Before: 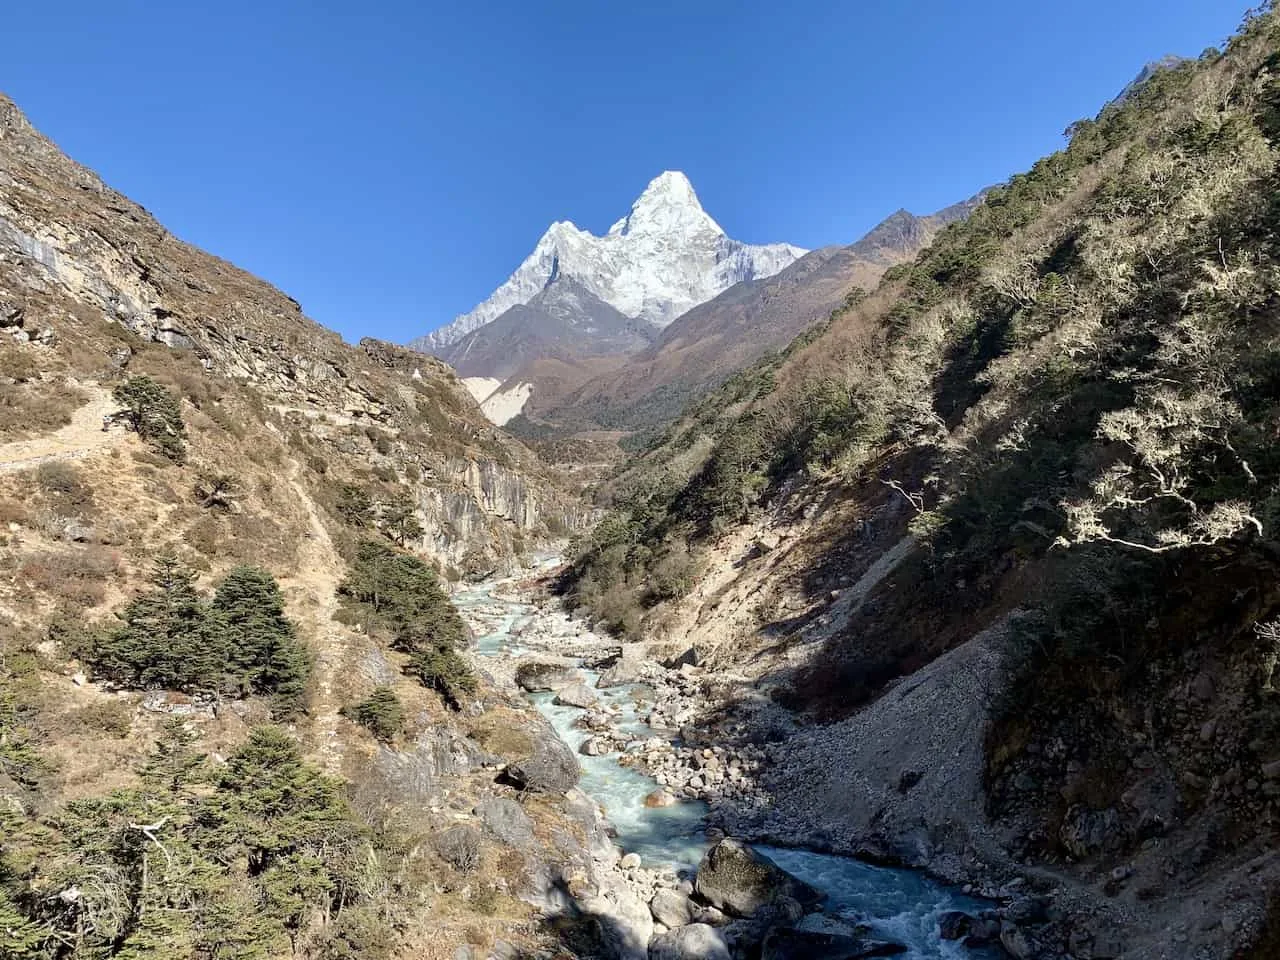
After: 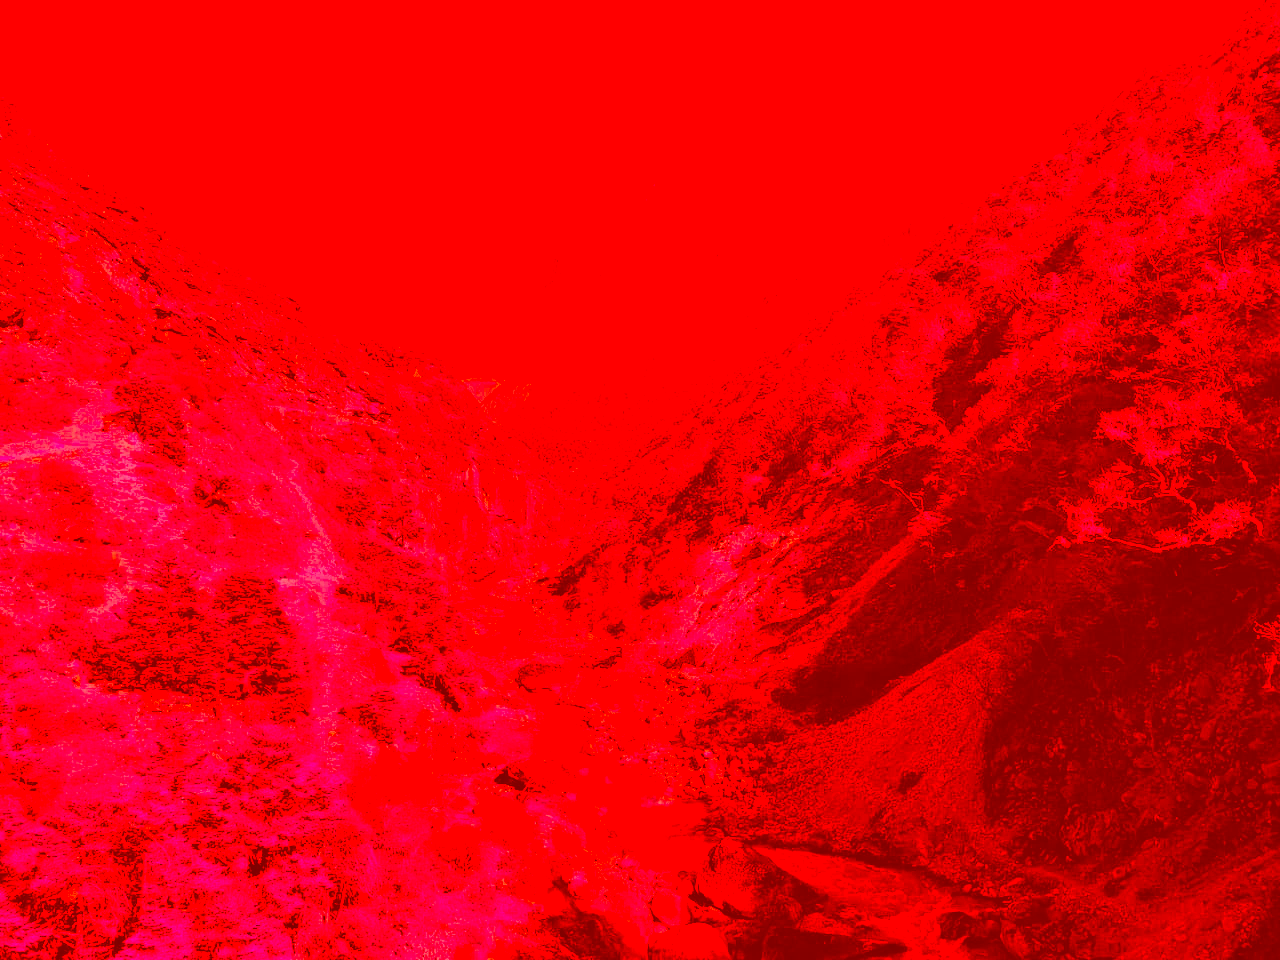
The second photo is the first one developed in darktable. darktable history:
vibrance: vibrance 15%
color correction: highlights a* -39.68, highlights b* -40, shadows a* -40, shadows b* -40, saturation -3
